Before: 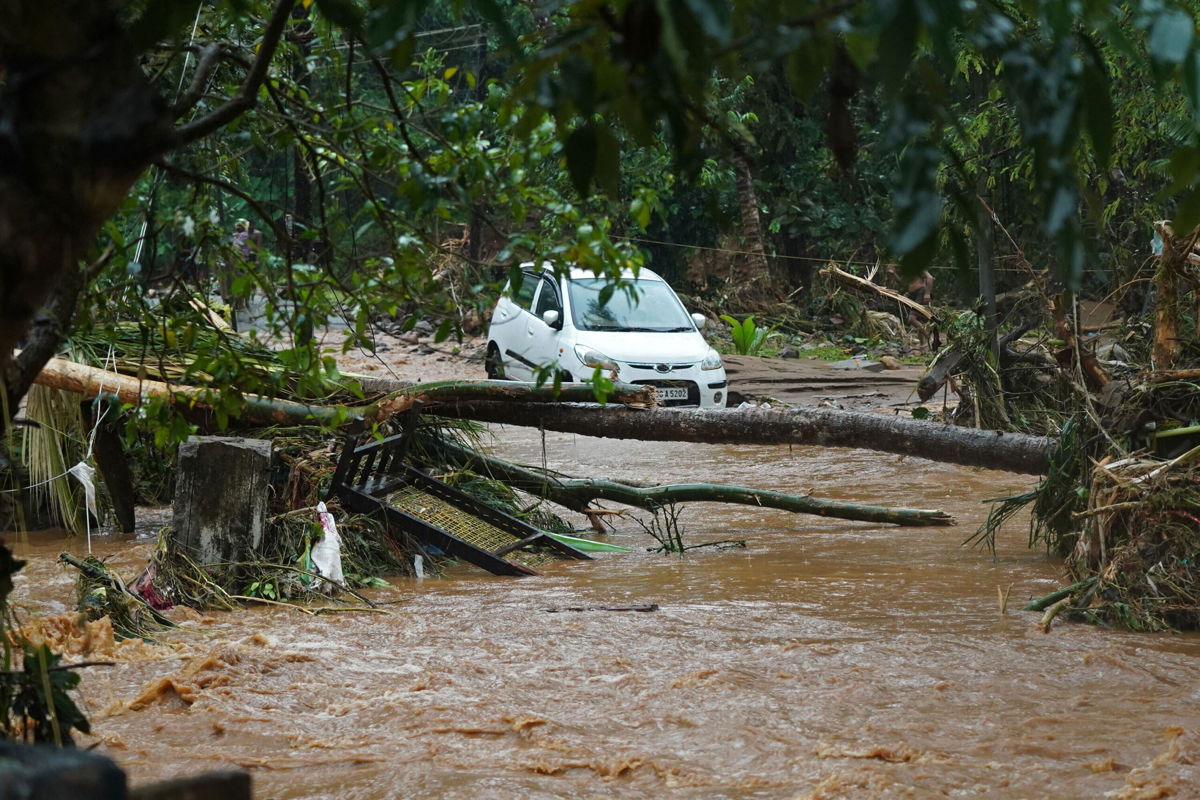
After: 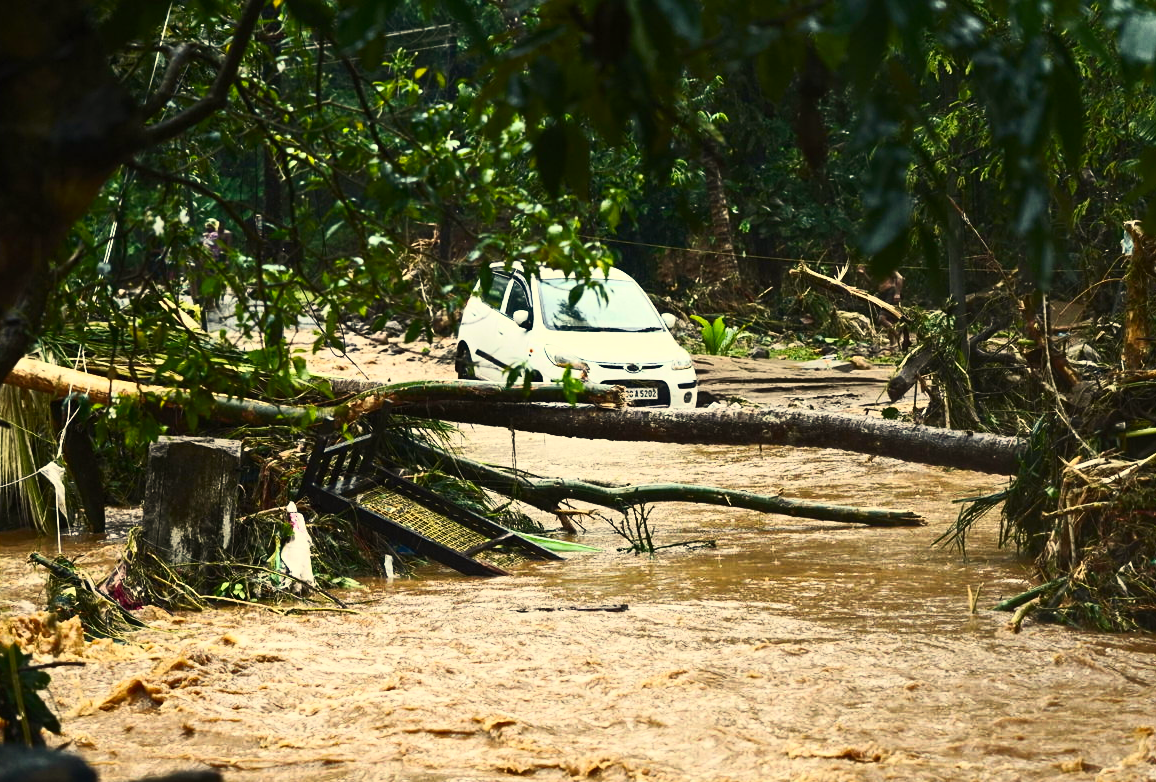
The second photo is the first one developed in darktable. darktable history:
color zones: curves: ch0 [(0, 0.497) (0.143, 0.5) (0.286, 0.5) (0.429, 0.483) (0.571, 0.116) (0.714, -0.006) (0.857, 0.28) (1, 0.497)]
contrast brightness saturation: contrast 0.62, brightness 0.34, saturation 0.14
color correction: highlights a* 2.72, highlights b* 22.8
crop and rotate: left 2.536%, right 1.107%, bottom 2.246%
